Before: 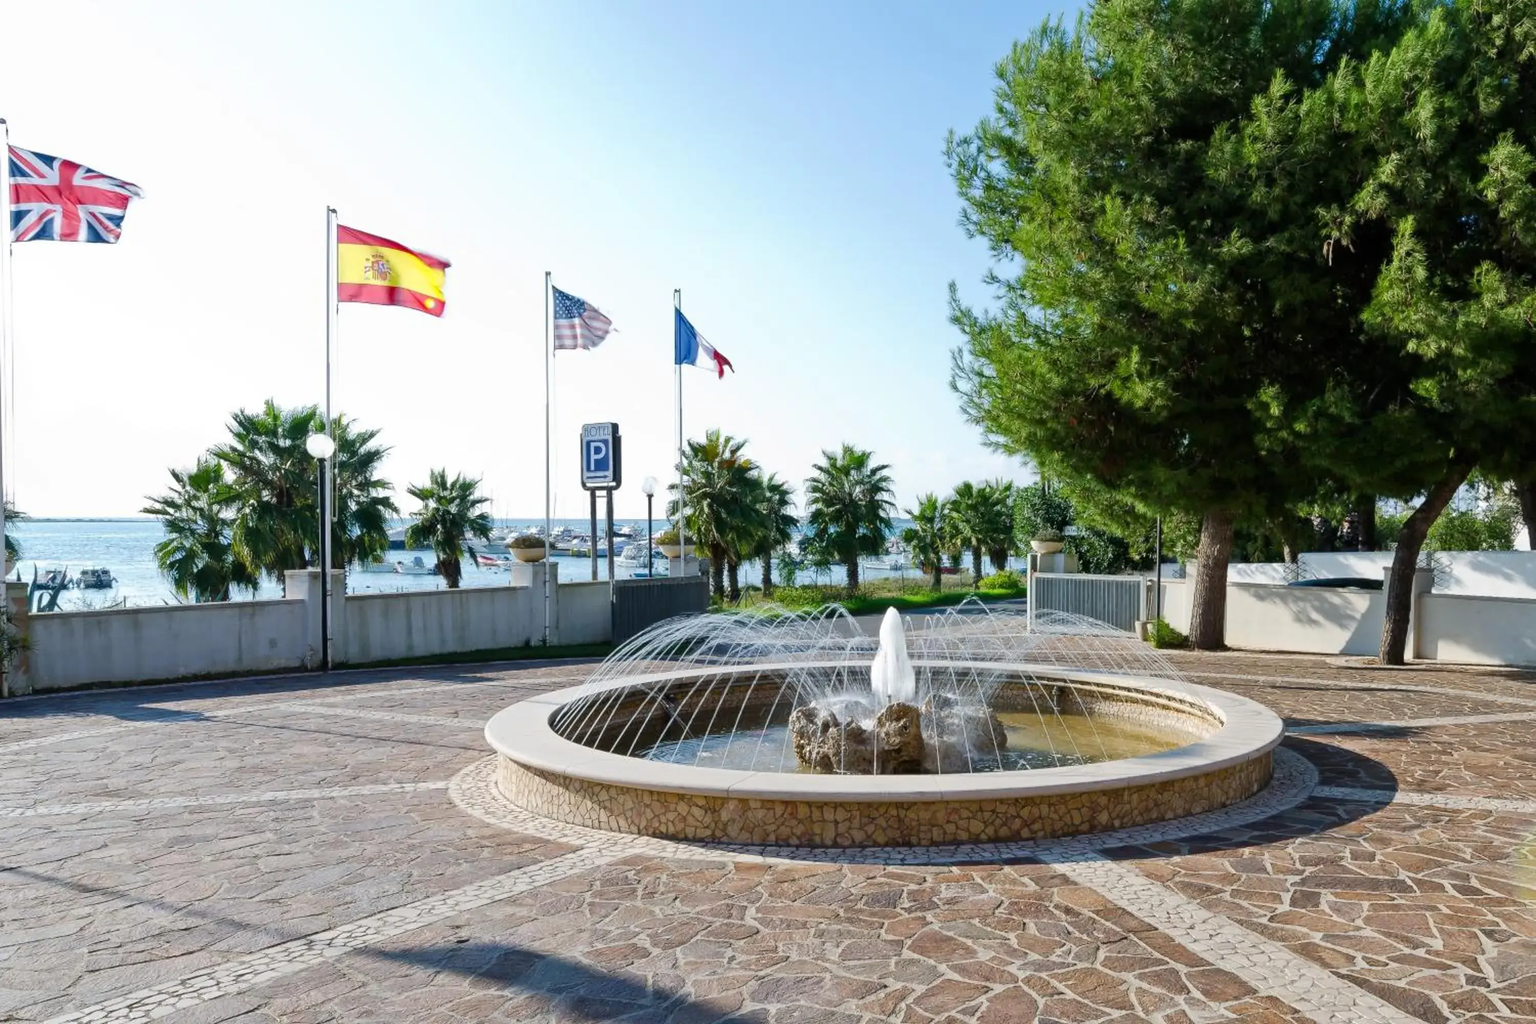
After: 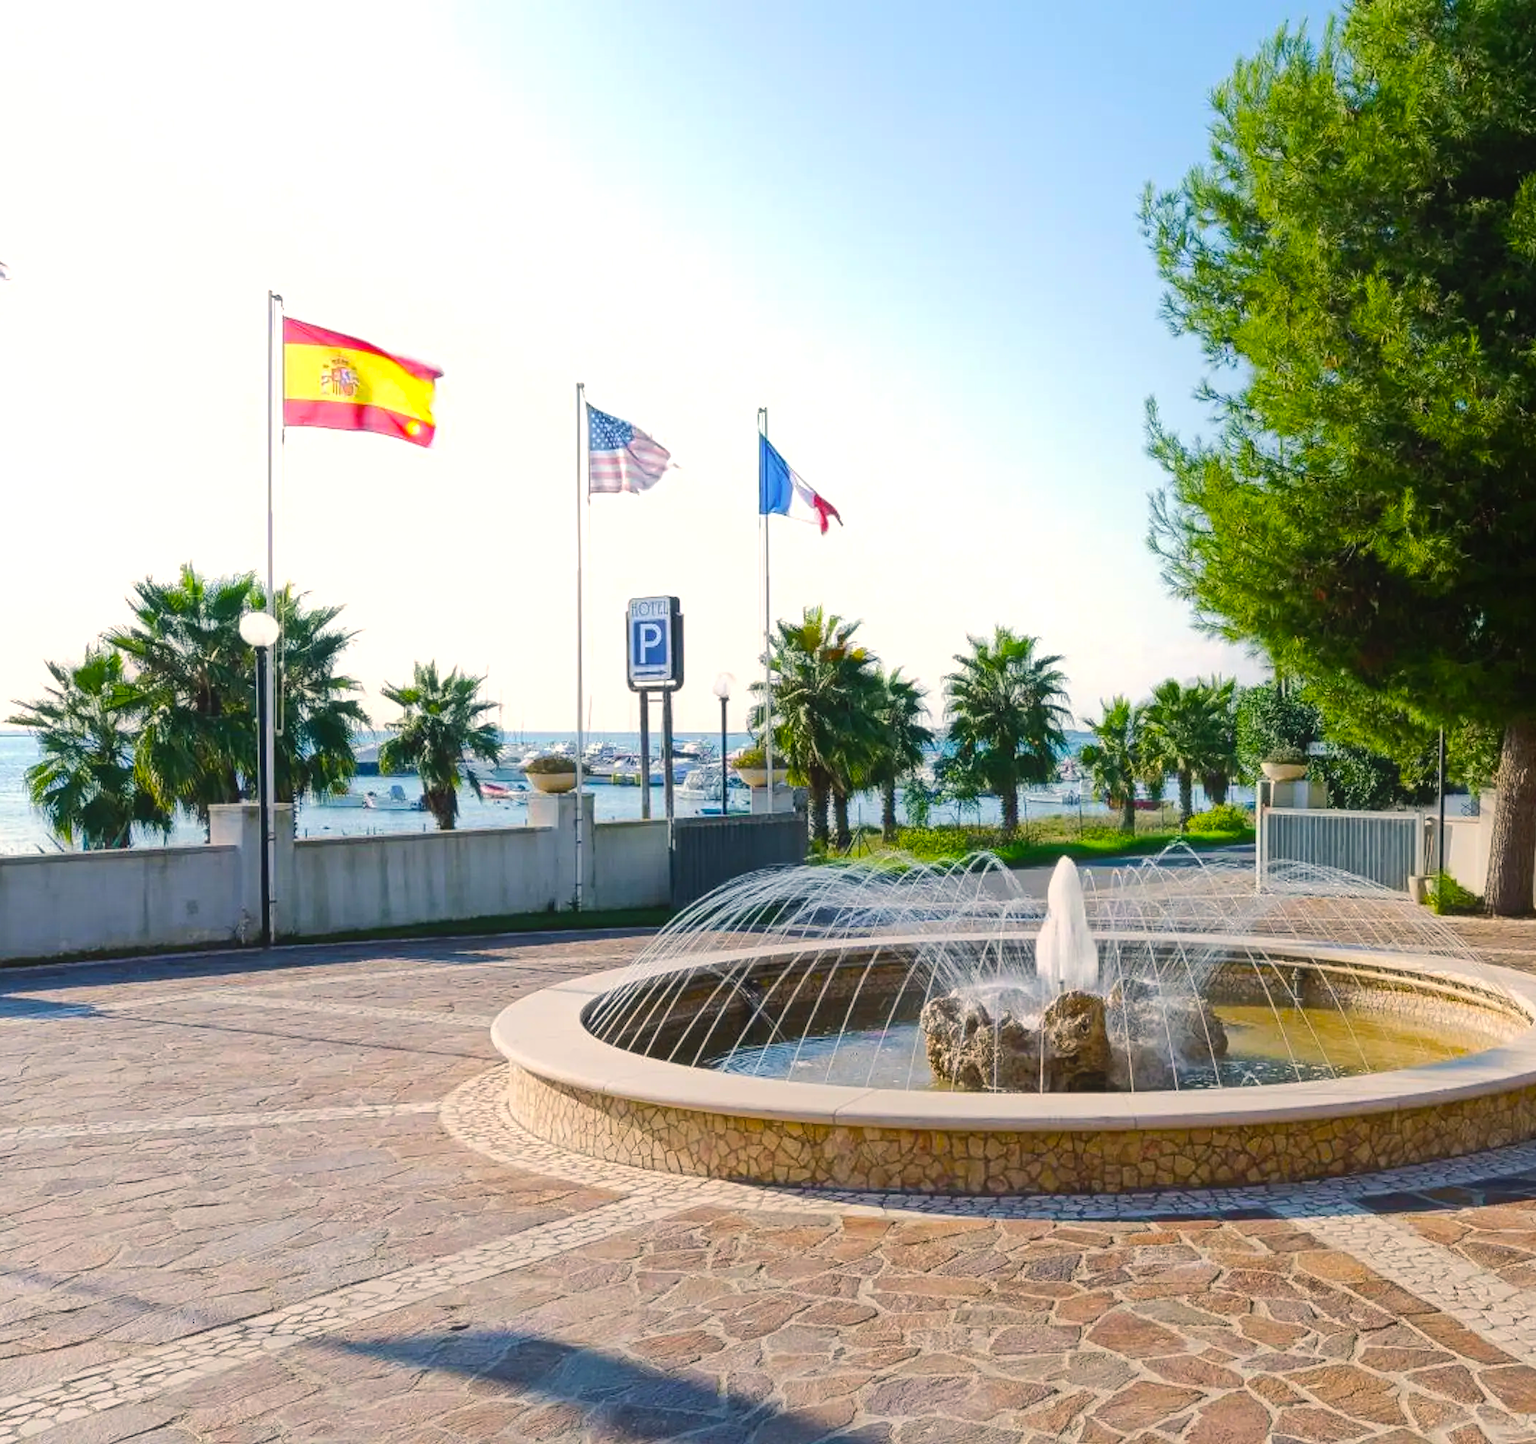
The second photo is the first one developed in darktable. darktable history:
color balance rgb: shadows lift › hue 86.6°, highlights gain › chroma 3.065%, highlights gain › hue 60.14°, perceptual saturation grading › global saturation 19.59%, perceptual brilliance grading › highlights 6.532%, perceptual brilliance grading › mid-tones 16.869%, perceptual brilliance grading › shadows -5.461%, global vibrance 20%
contrast equalizer: octaves 7, y [[0.439, 0.44, 0.442, 0.457, 0.493, 0.498], [0.5 ×6], [0.5 ×6], [0 ×6], [0 ×6]]
crop and rotate: left 8.925%, right 20.149%
